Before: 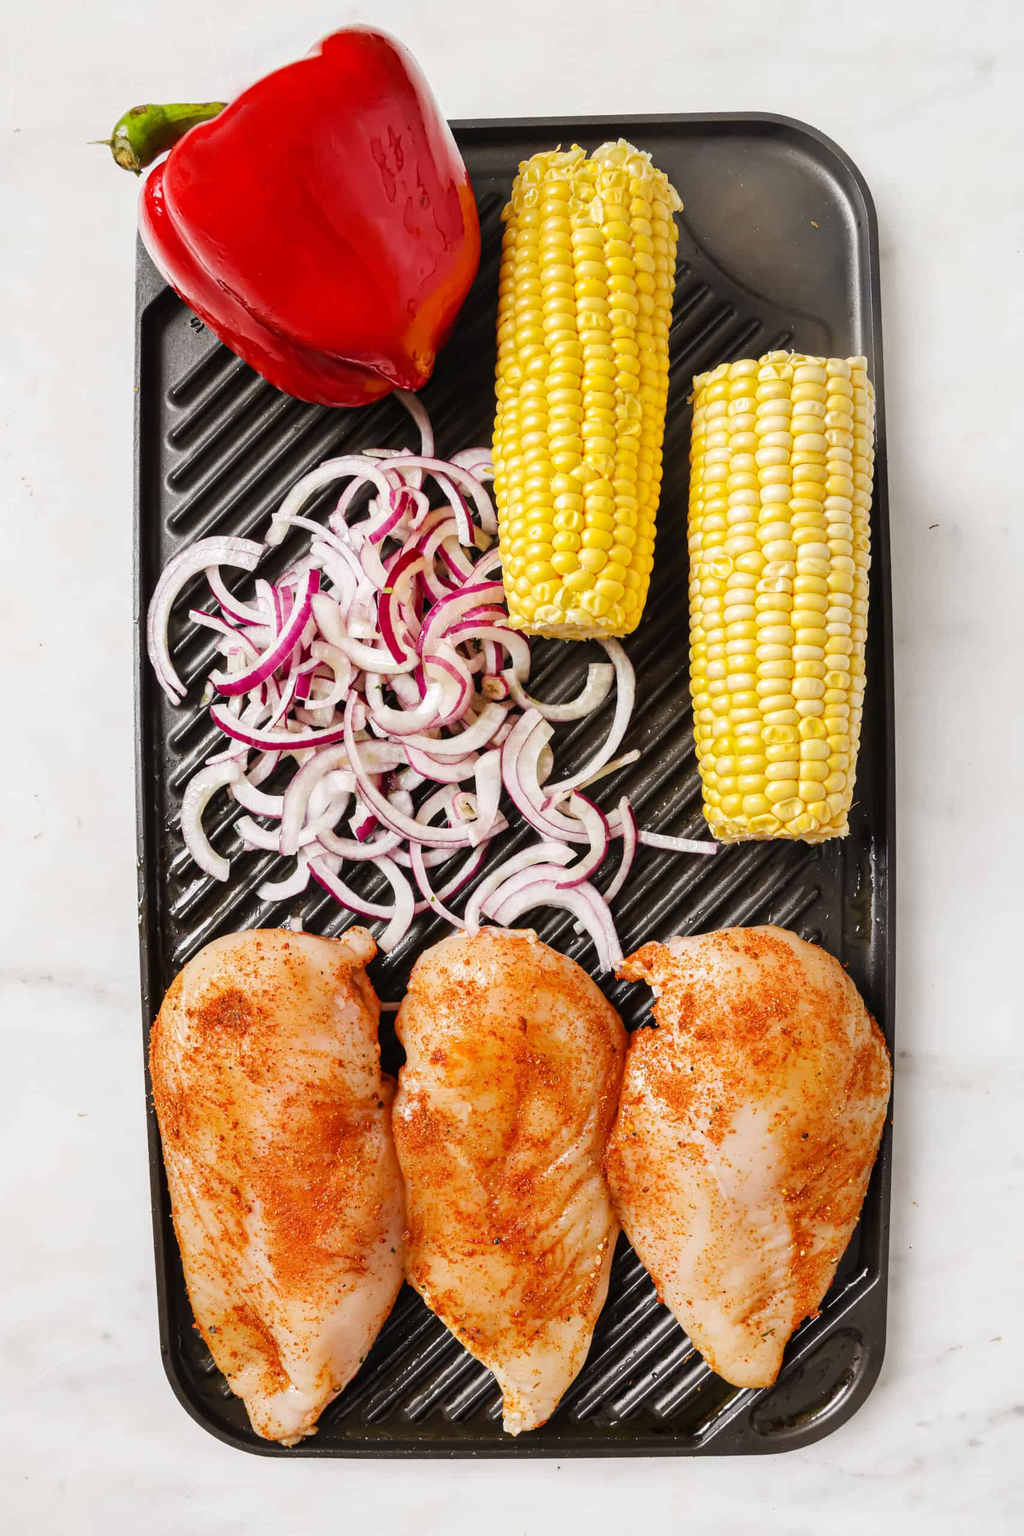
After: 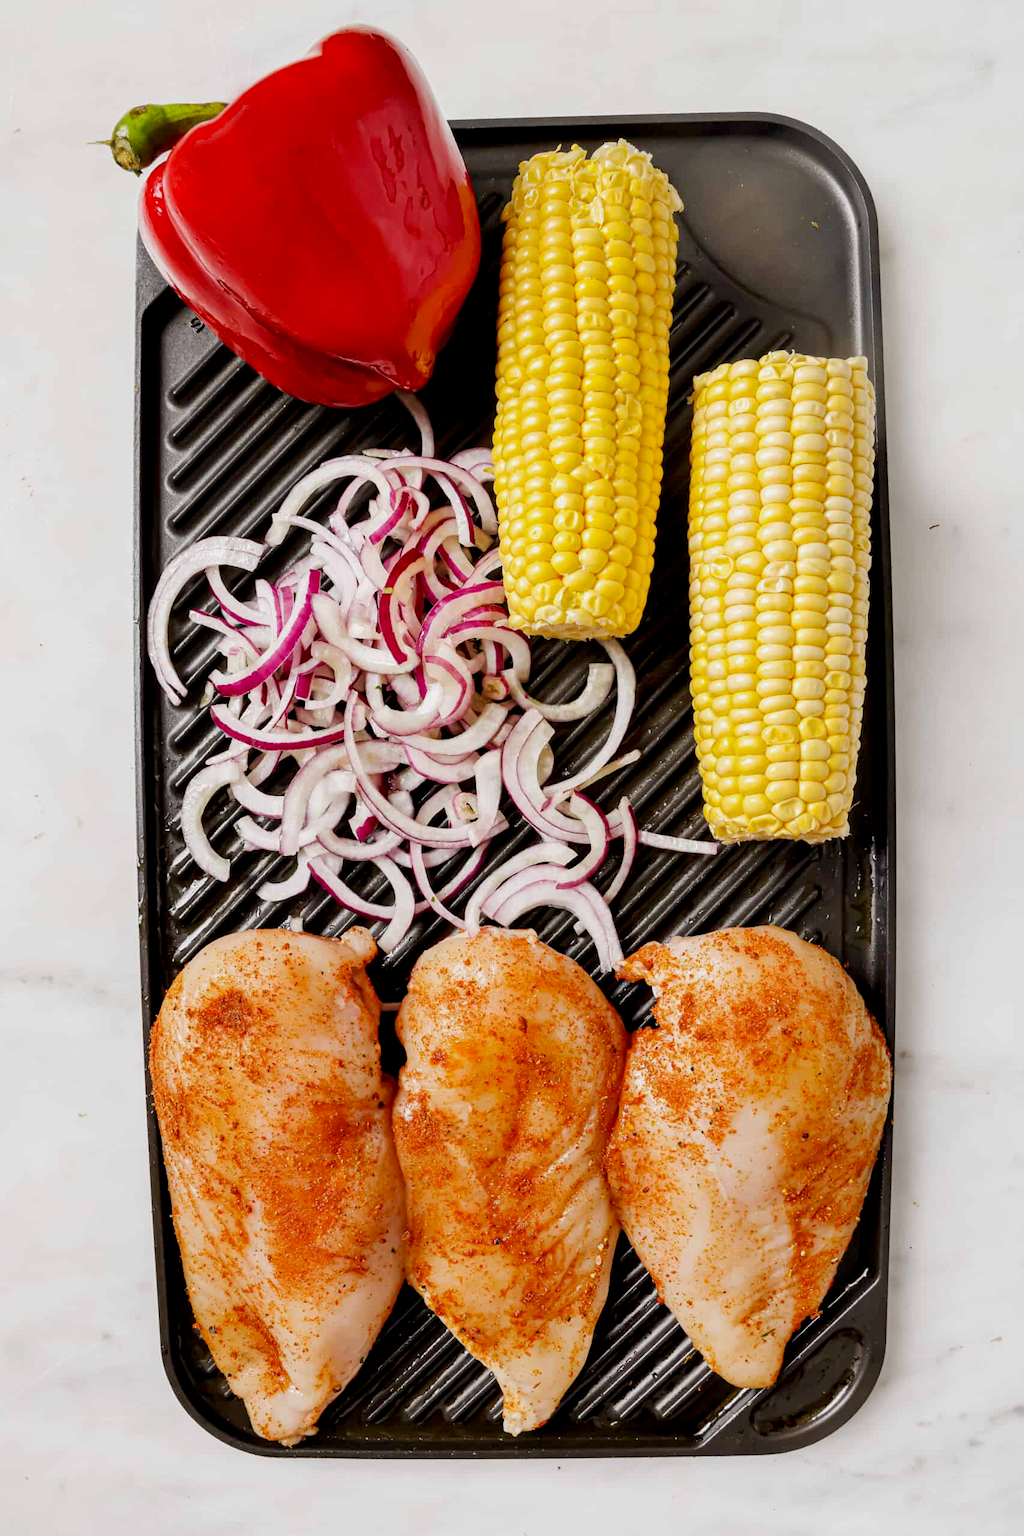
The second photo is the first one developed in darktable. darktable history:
exposure: black level correction 0.009, exposure -0.167 EV, compensate highlight preservation false
